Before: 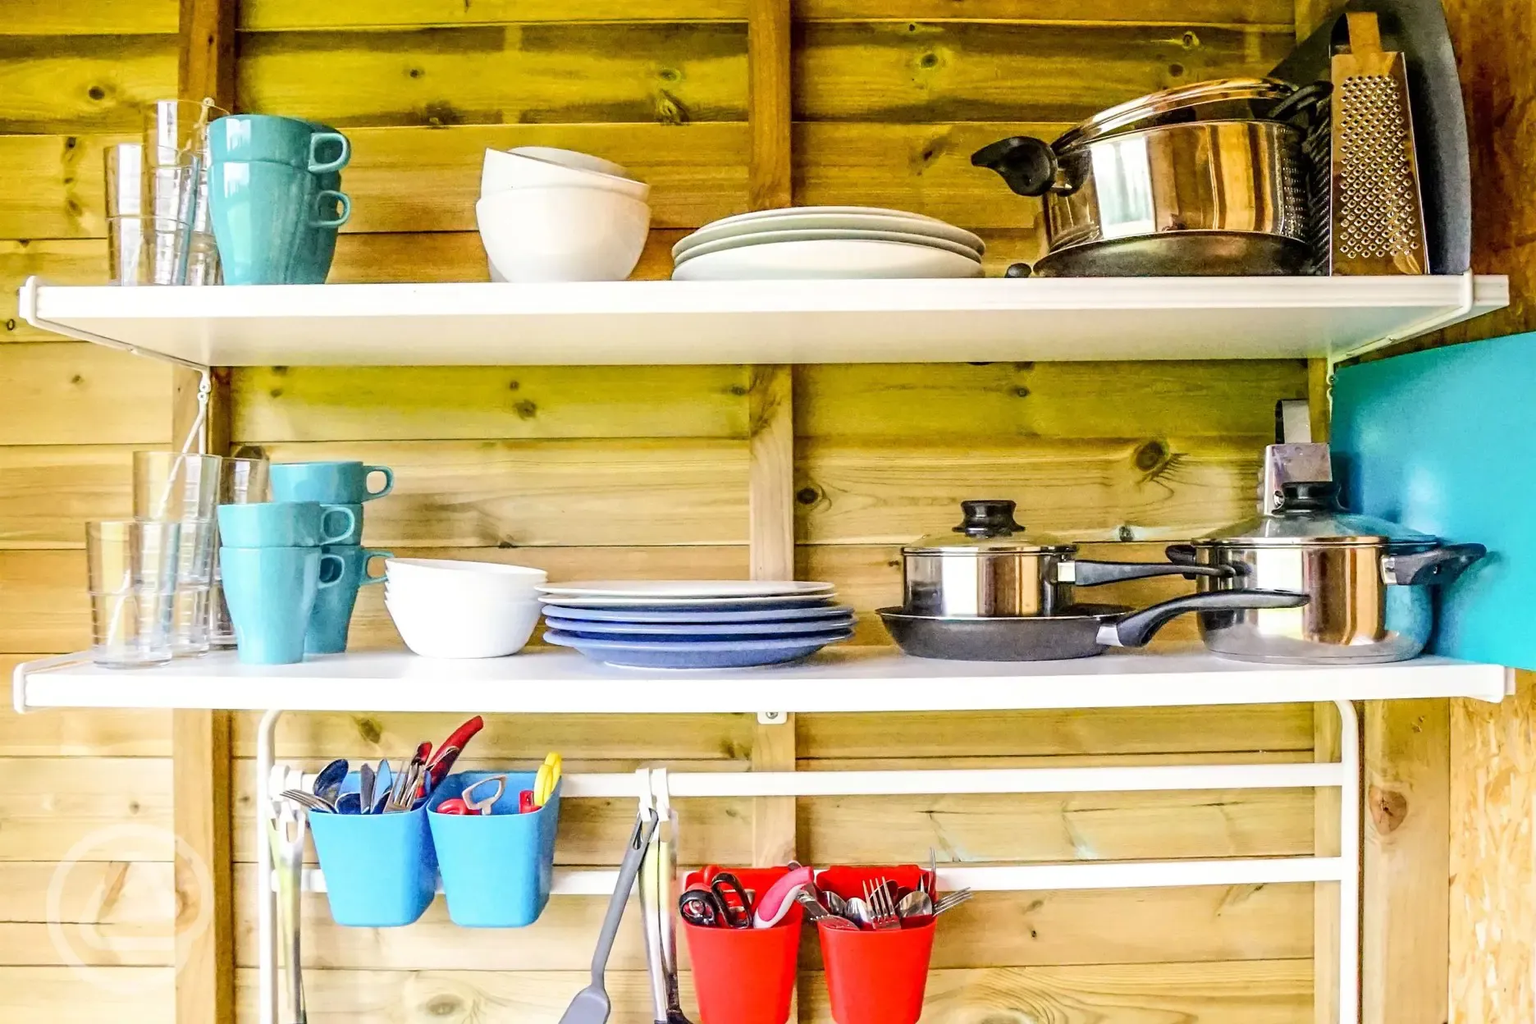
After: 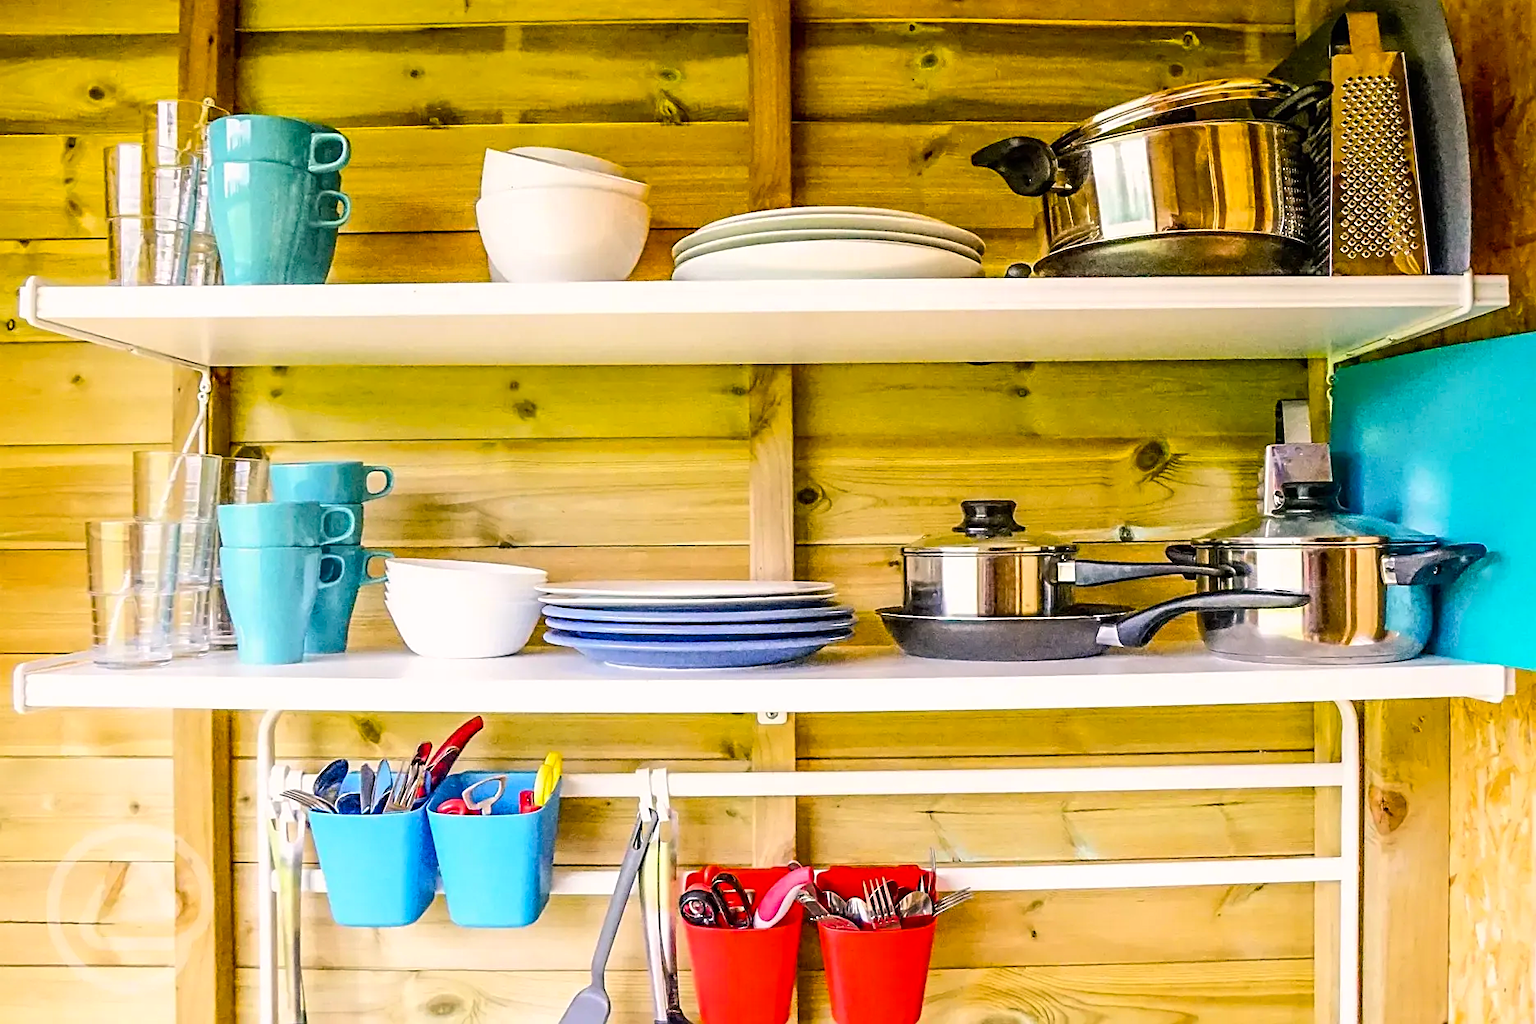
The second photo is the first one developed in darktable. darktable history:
sharpen: on, module defaults
color balance rgb: highlights gain › chroma 0.878%, highlights gain › hue 29.97°, perceptual saturation grading › global saturation 19.378%, global vibrance 20%
